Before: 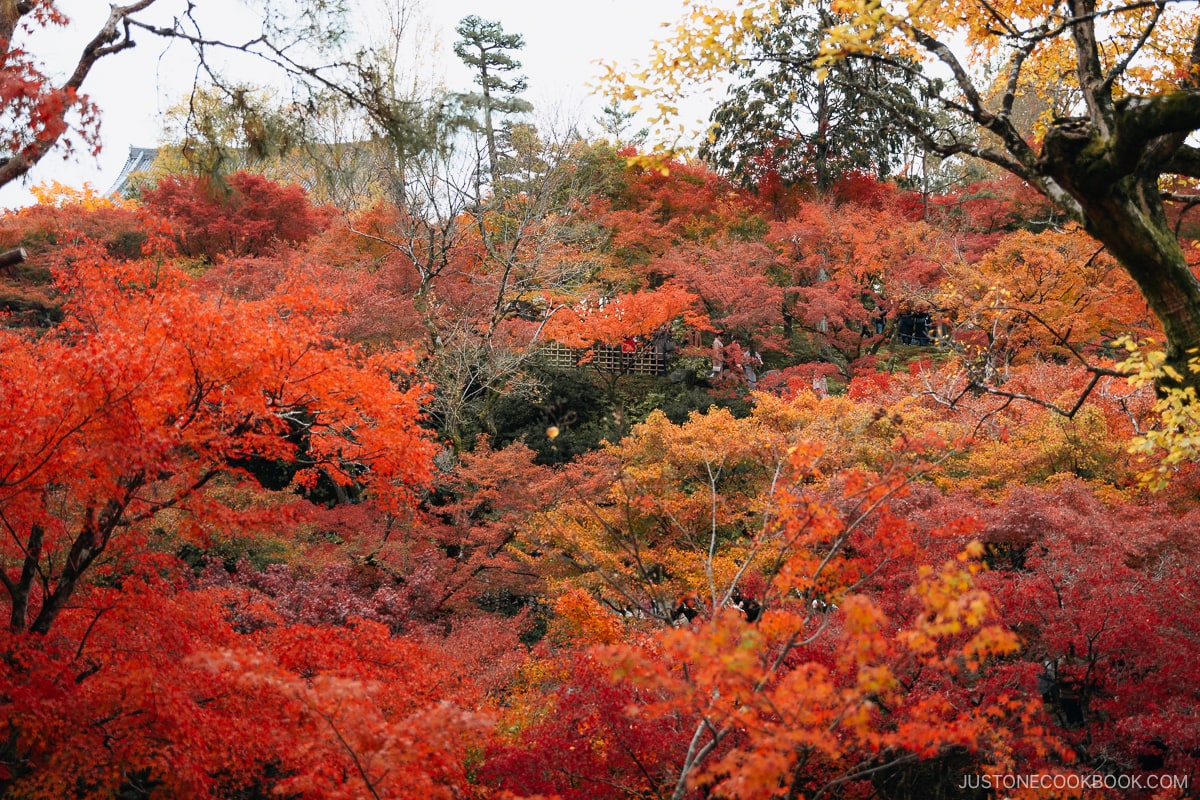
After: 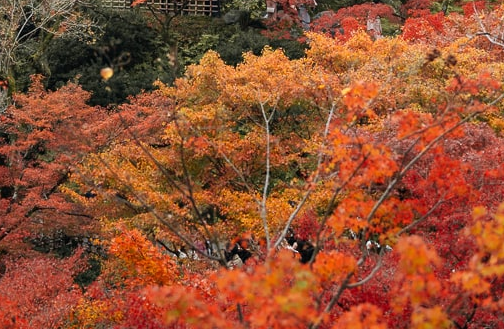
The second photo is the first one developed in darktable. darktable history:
crop: left 37.235%, top 44.995%, right 20.727%, bottom 13.821%
